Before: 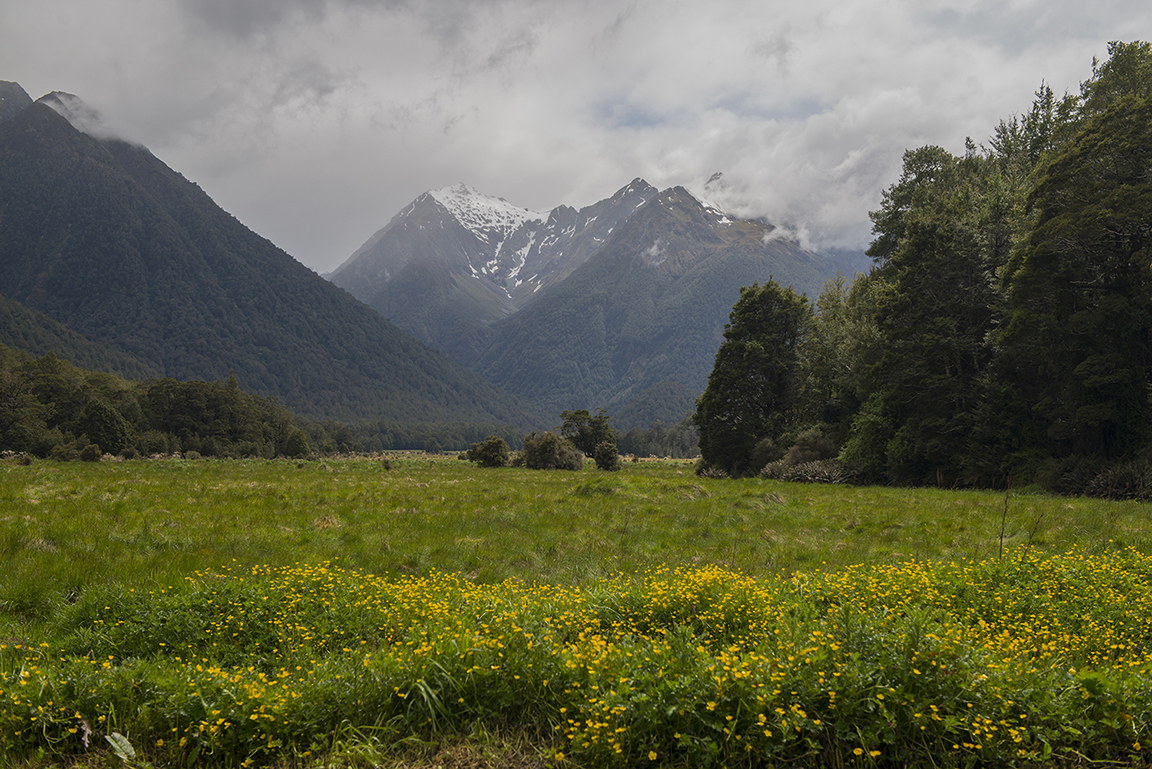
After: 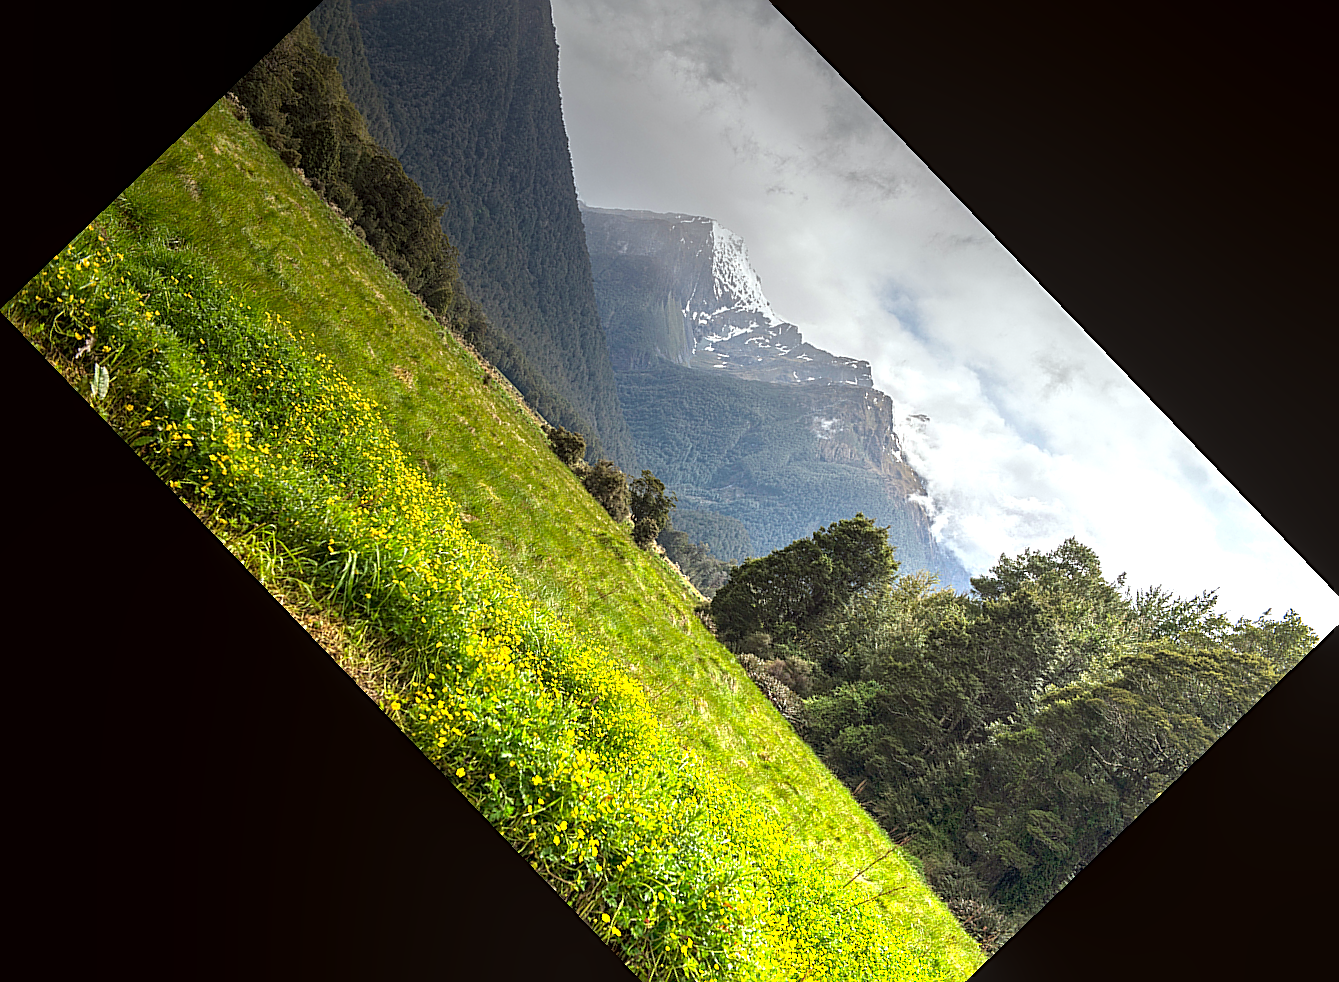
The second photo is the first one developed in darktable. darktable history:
local contrast: on, module defaults
graduated density: density -3.9 EV
color correction: highlights a* -2.73, highlights b* -2.09, shadows a* 2.41, shadows b* 2.73
crop and rotate: angle -46.26°, top 16.234%, right 0.912%, bottom 11.704%
tone equalizer: on, module defaults
white balance: red 1, blue 1
sharpen: amount 0.6
